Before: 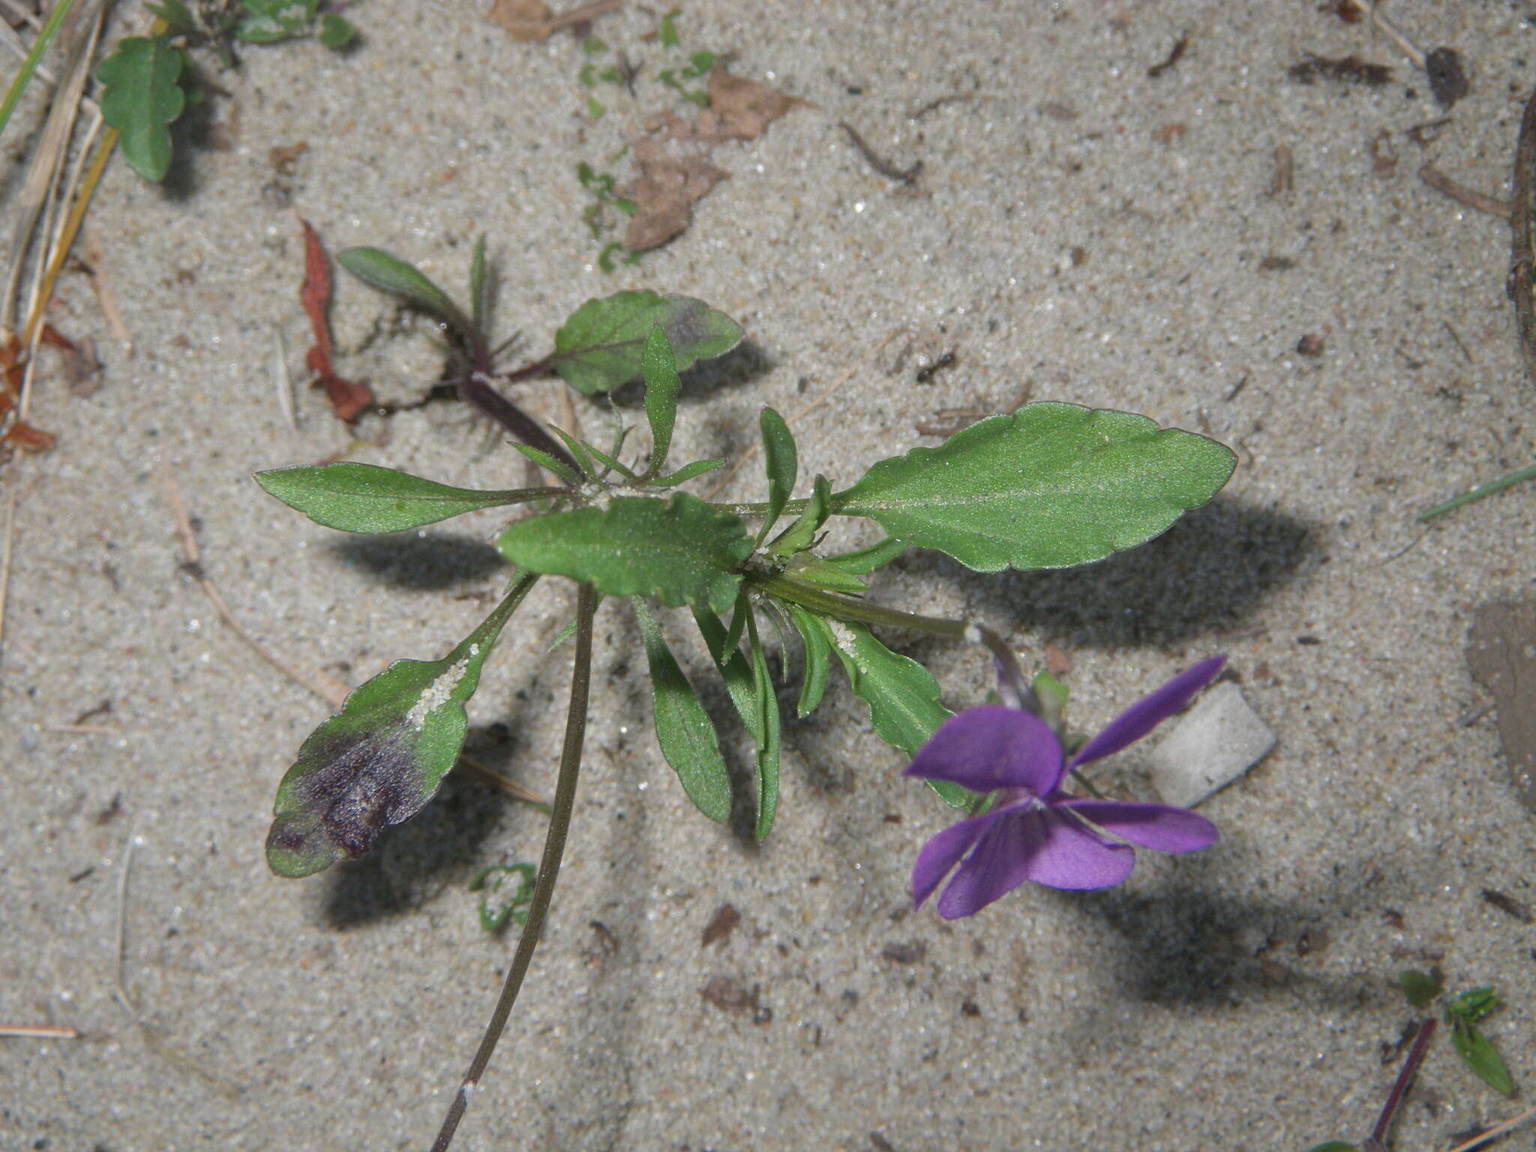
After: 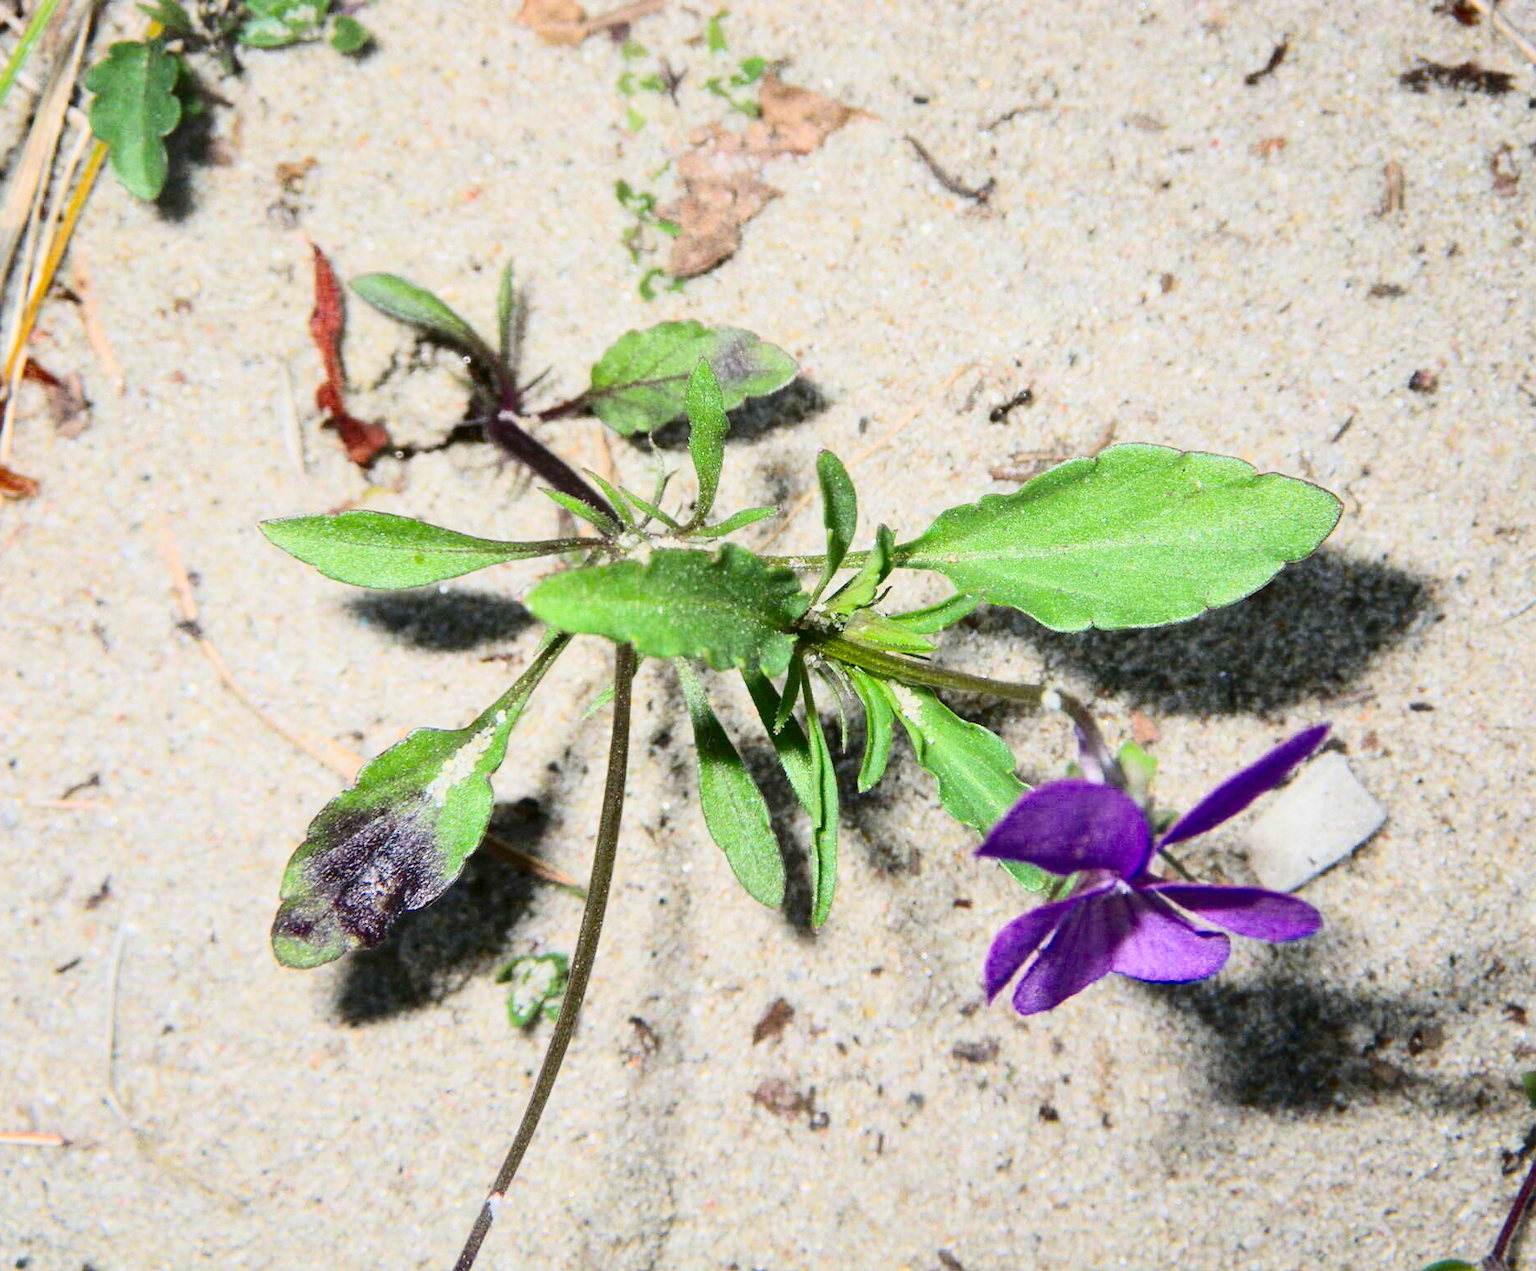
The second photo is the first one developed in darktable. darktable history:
filmic rgb: black relative exposure -8.89 EV, white relative exposure 4.99 EV, target black luminance 0%, hardness 3.78, latitude 66.77%, contrast 0.818, highlights saturation mix 10.38%, shadows ↔ highlights balance 20.58%, color science v4 (2020), contrast in shadows soft, contrast in highlights soft
crop and rotate: left 1.33%, right 8.041%
exposure: black level correction 0, exposure 0.498 EV, compensate exposure bias true, compensate highlight preservation false
tone curve: curves: ch0 [(0, 0) (0.004, 0.001) (0.133, 0.112) (0.325, 0.362) (0.832, 0.893) (1, 1)], color space Lab, independent channels, preserve colors none
contrast brightness saturation: contrast 0.414, brightness 0.049, saturation 0.26
